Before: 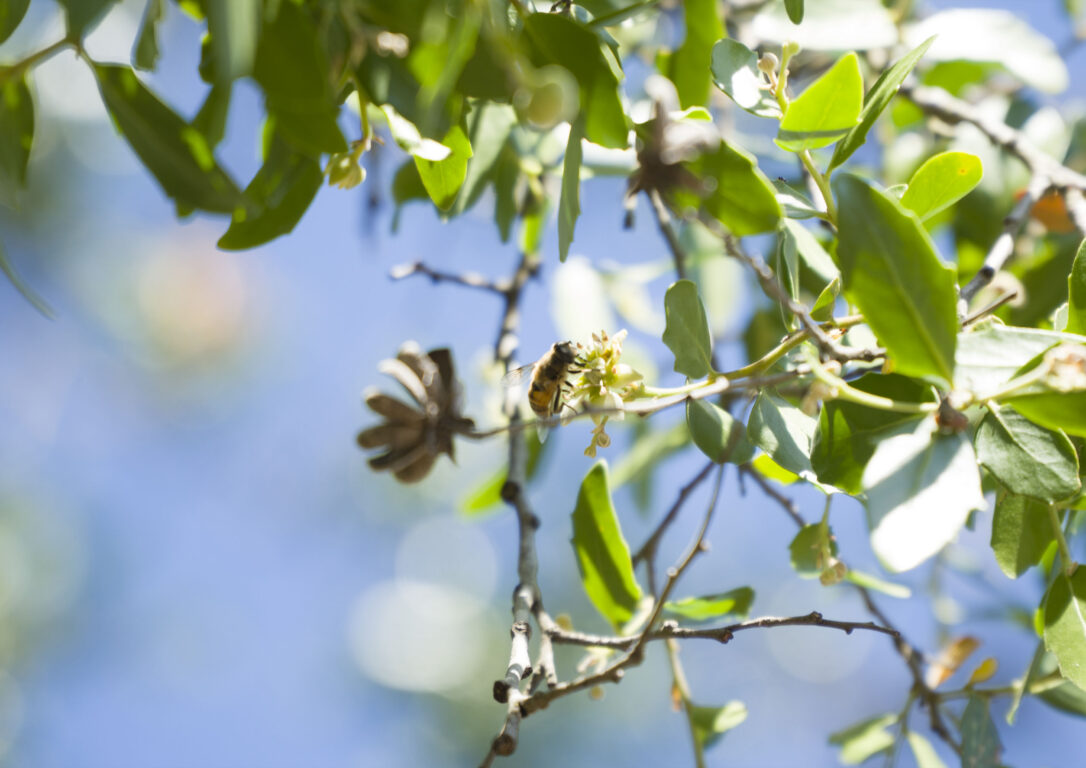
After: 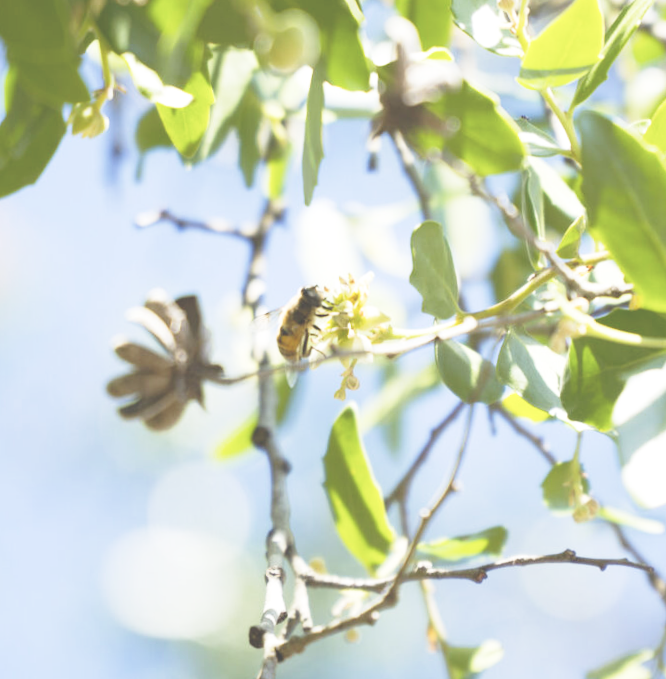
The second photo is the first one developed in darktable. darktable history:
rotate and perspective: rotation -1.42°, crop left 0.016, crop right 0.984, crop top 0.035, crop bottom 0.965
exposure: black level correction -0.041, exposure 0.064 EV, compensate highlight preservation false
base curve: curves: ch0 [(0, 0) (0.028, 0.03) (0.121, 0.232) (0.46, 0.748) (0.859, 0.968) (1, 1)], preserve colors none
crop and rotate: left 22.918%, top 5.629%, right 14.711%, bottom 2.247%
